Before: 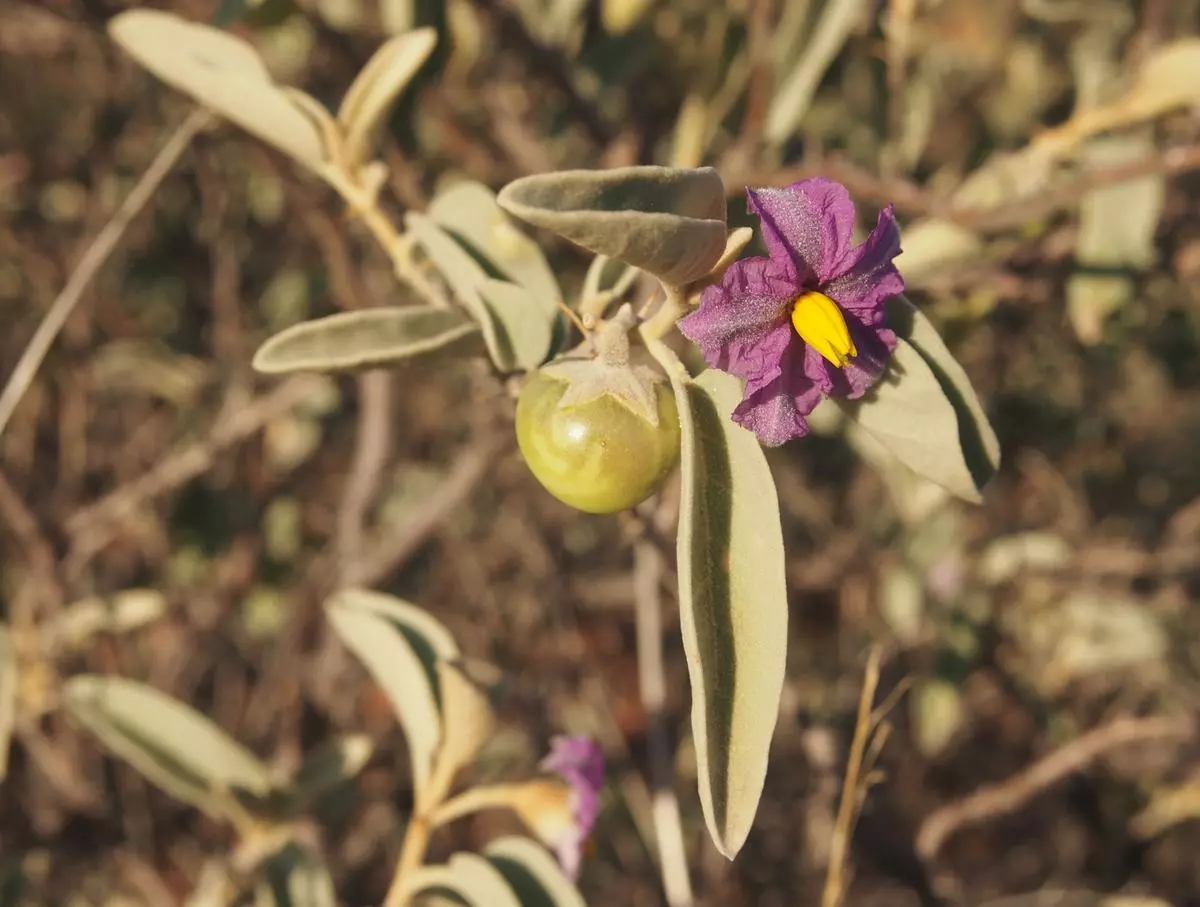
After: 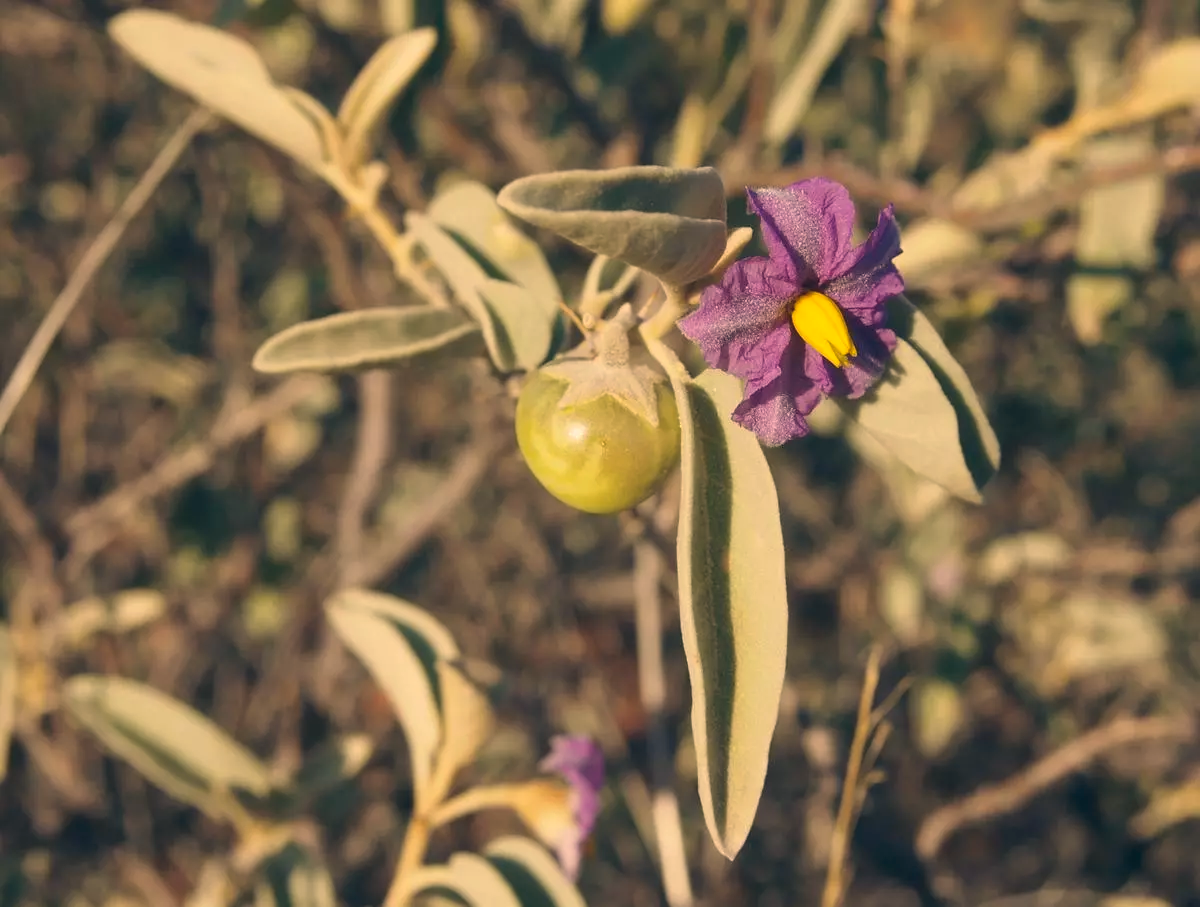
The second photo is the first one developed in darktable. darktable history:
color correction: highlights a* 10.32, highlights b* 14.79, shadows a* -10.13, shadows b* -14.93
